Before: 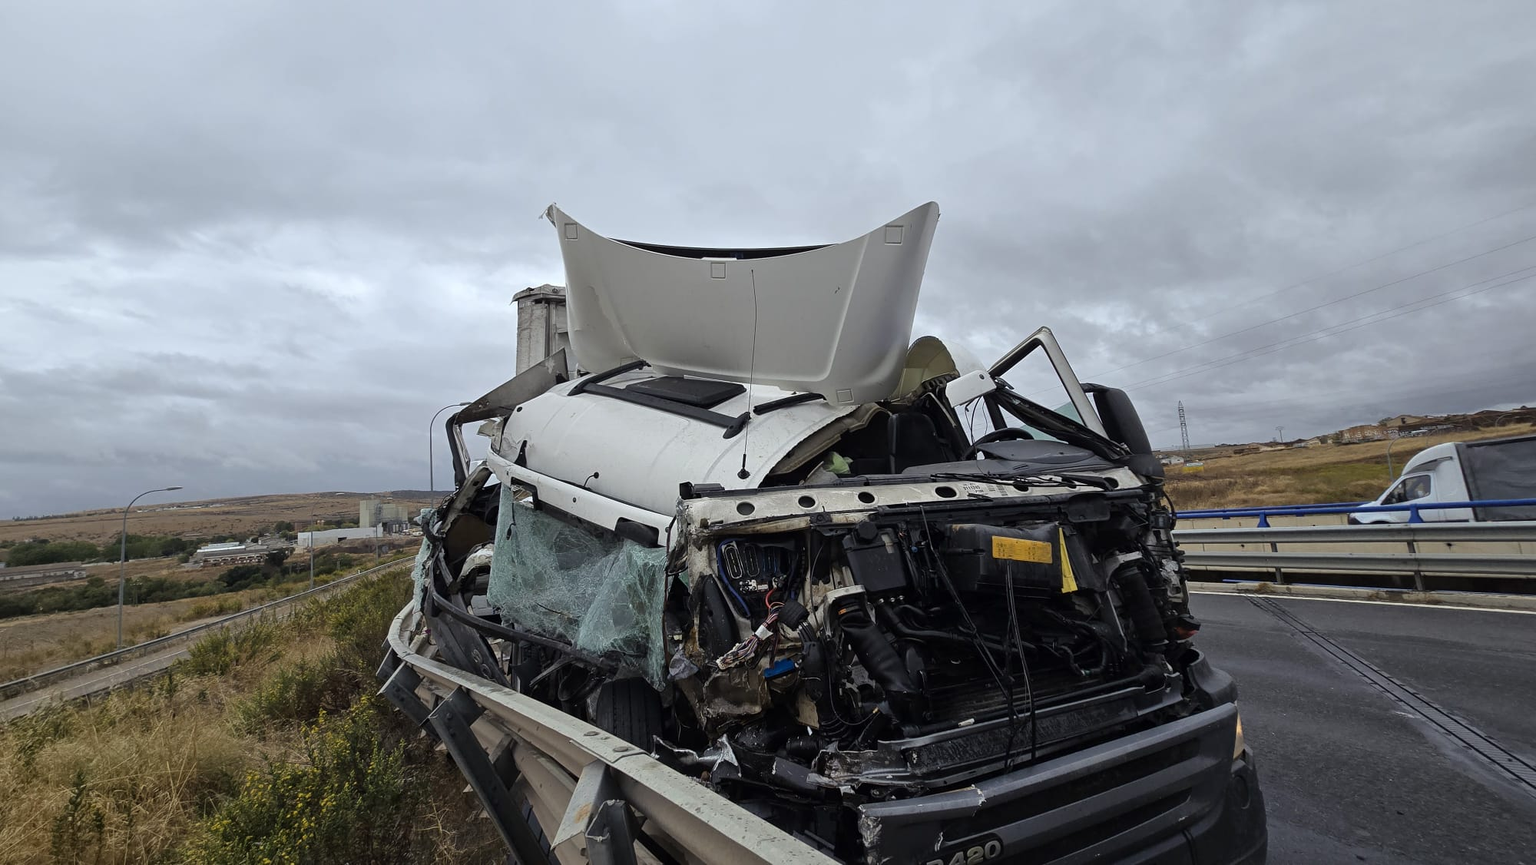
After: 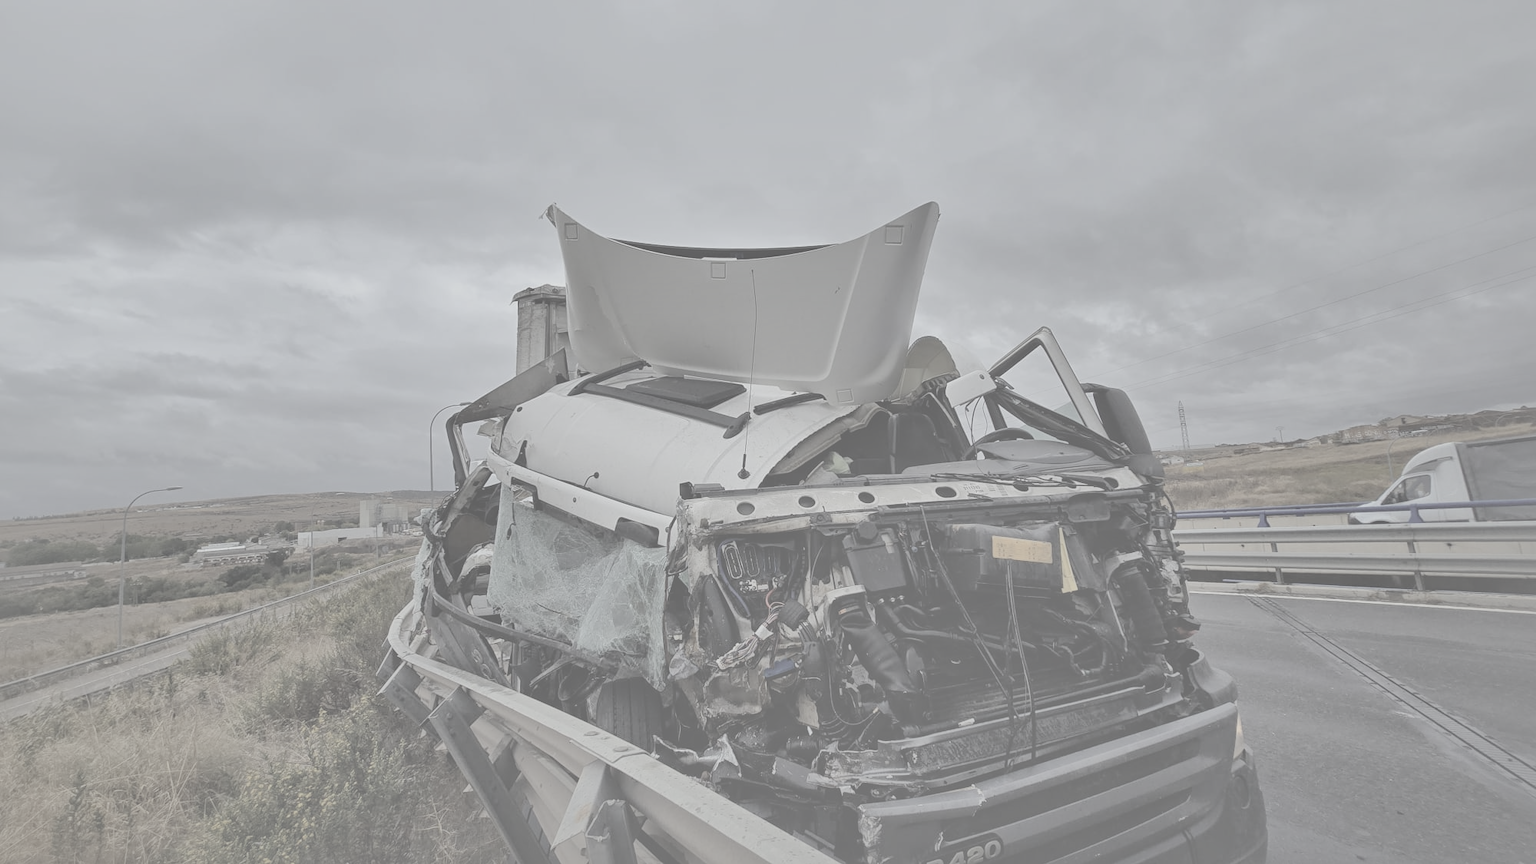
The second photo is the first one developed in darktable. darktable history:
shadows and highlights: shadows 40.09, highlights -60.02
contrast brightness saturation: contrast -0.328, brightness 0.766, saturation -0.795
